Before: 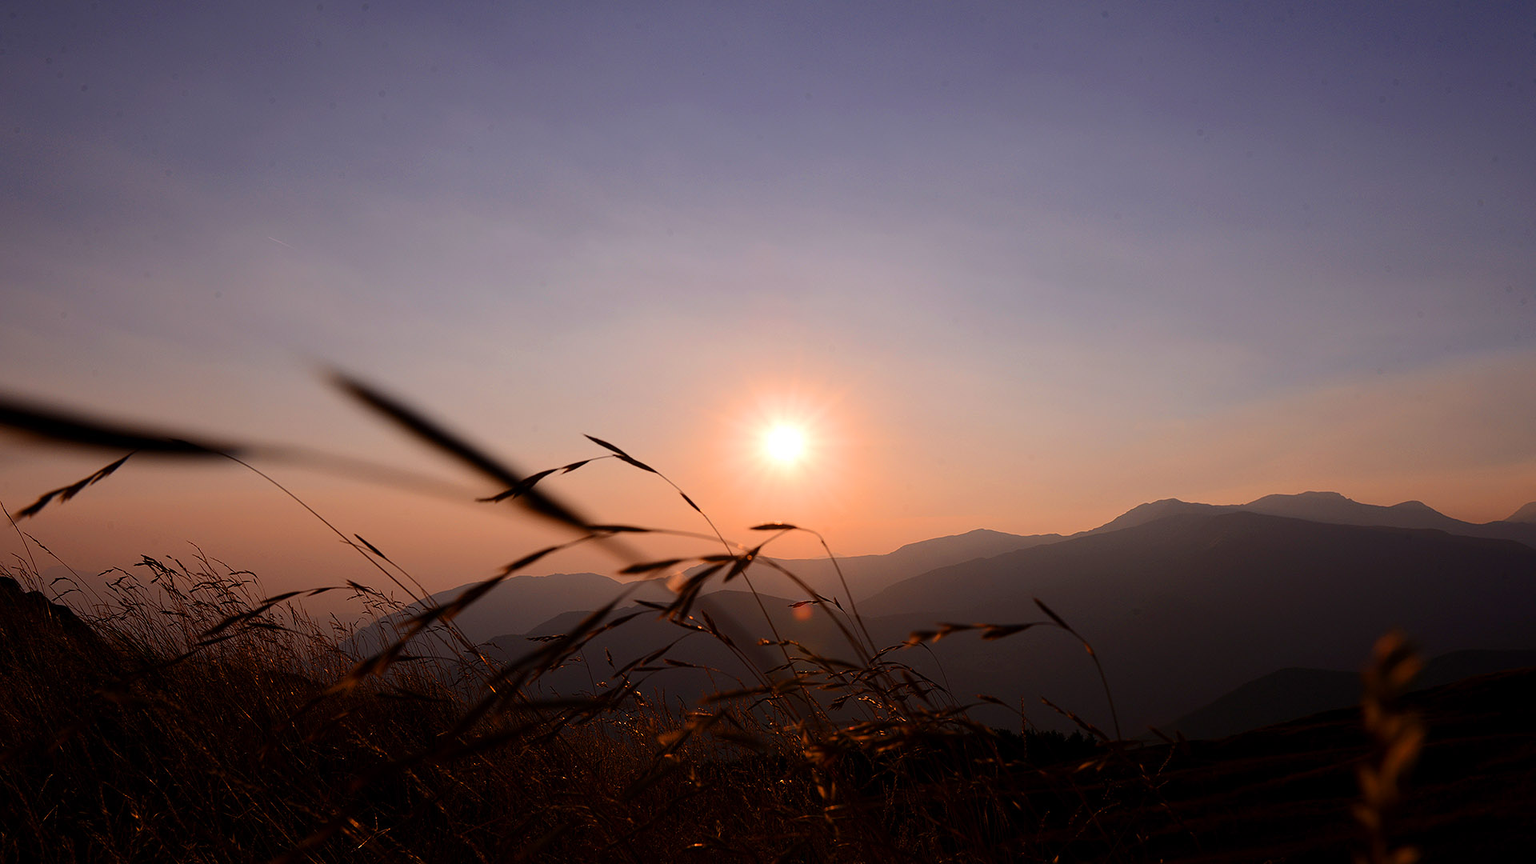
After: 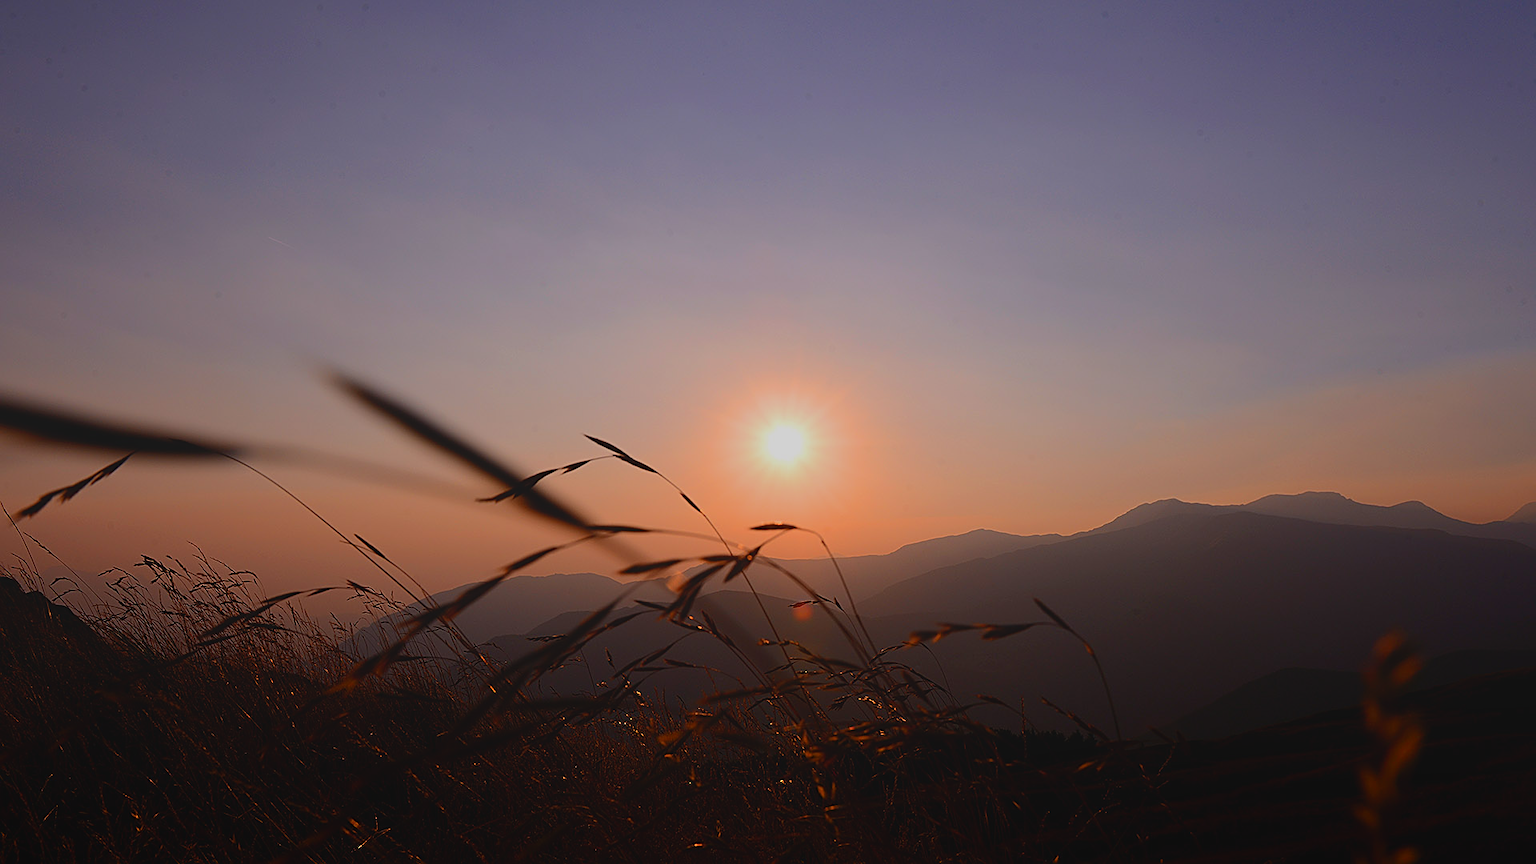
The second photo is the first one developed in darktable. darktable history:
local contrast: detail 70%
sharpen: on, module defaults
